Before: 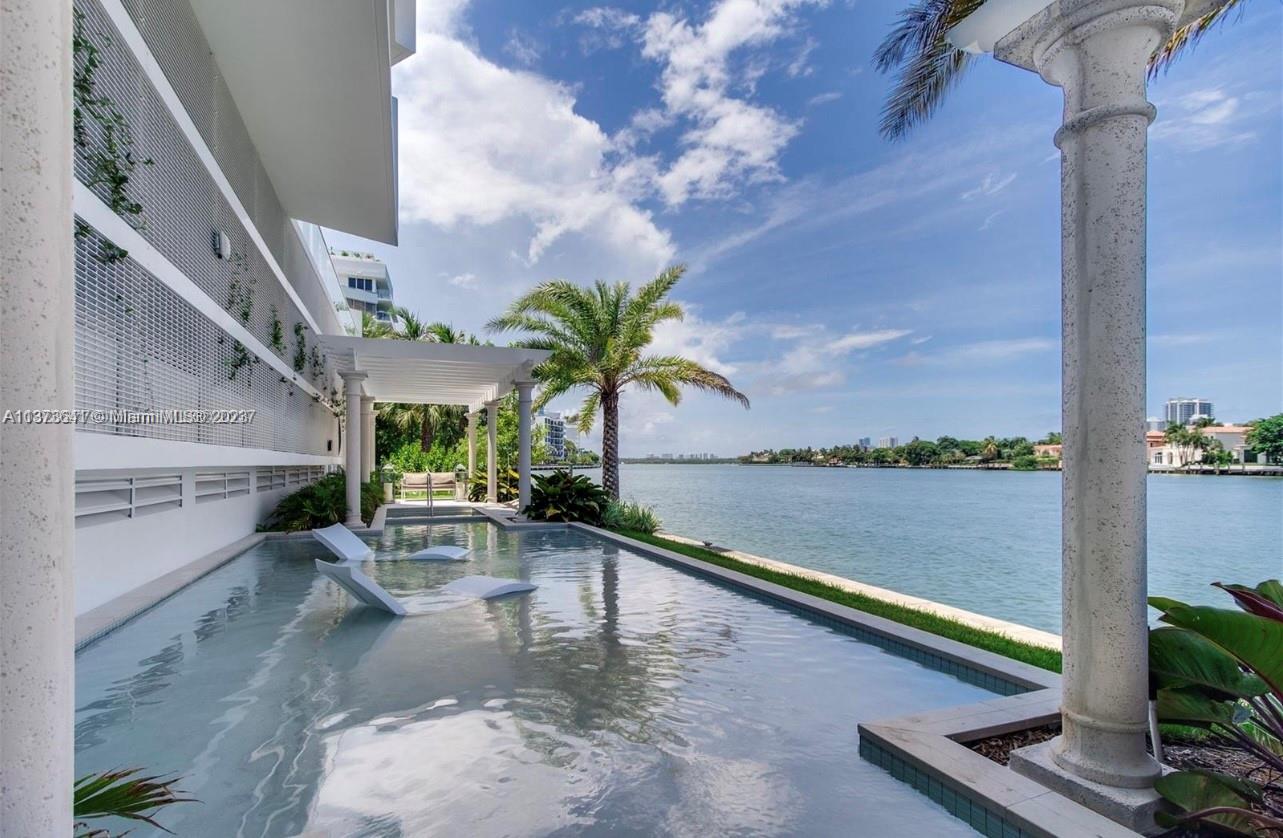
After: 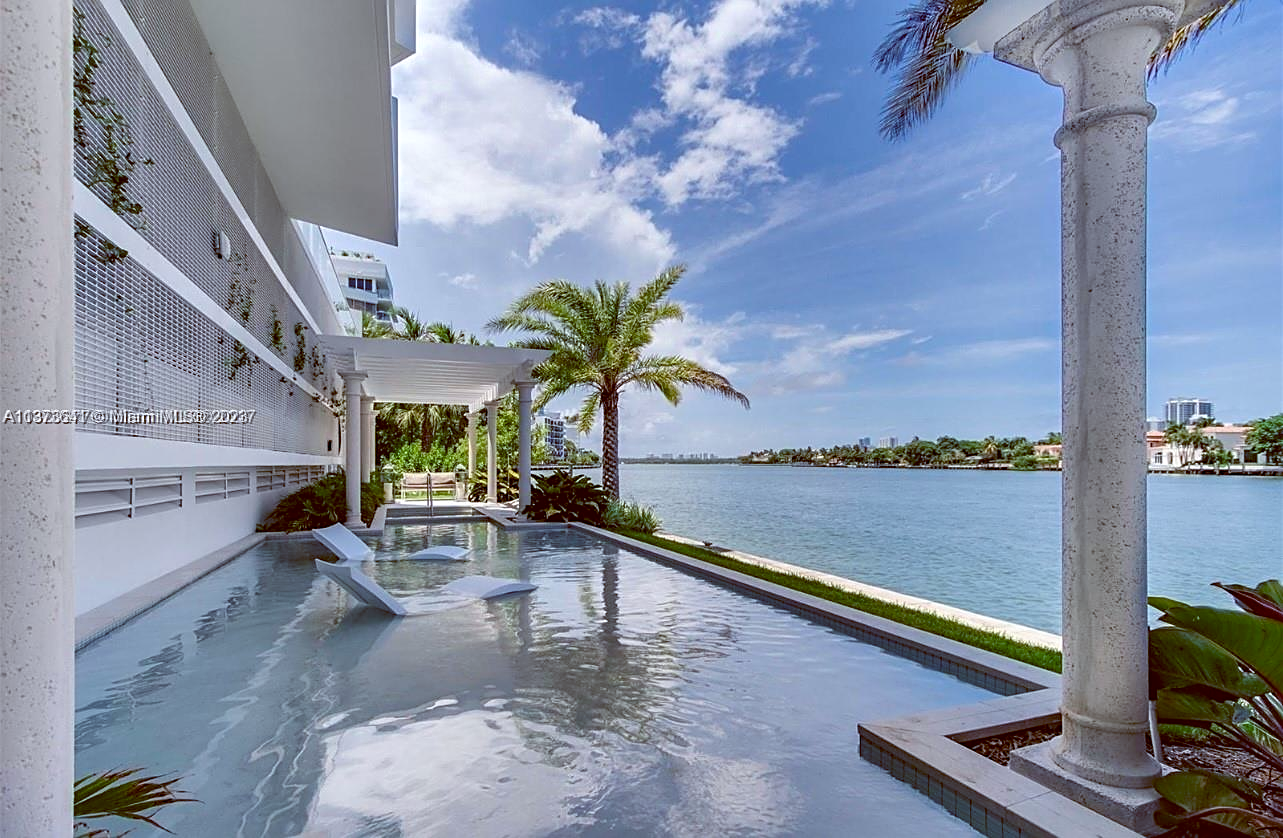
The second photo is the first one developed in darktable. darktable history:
sharpen: on, module defaults
color balance: lift [1, 1.015, 1.004, 0.985], gamma [1, 0.958, 0.971, 1.042], gain [1, 0.956, 0.977, 1.044]
